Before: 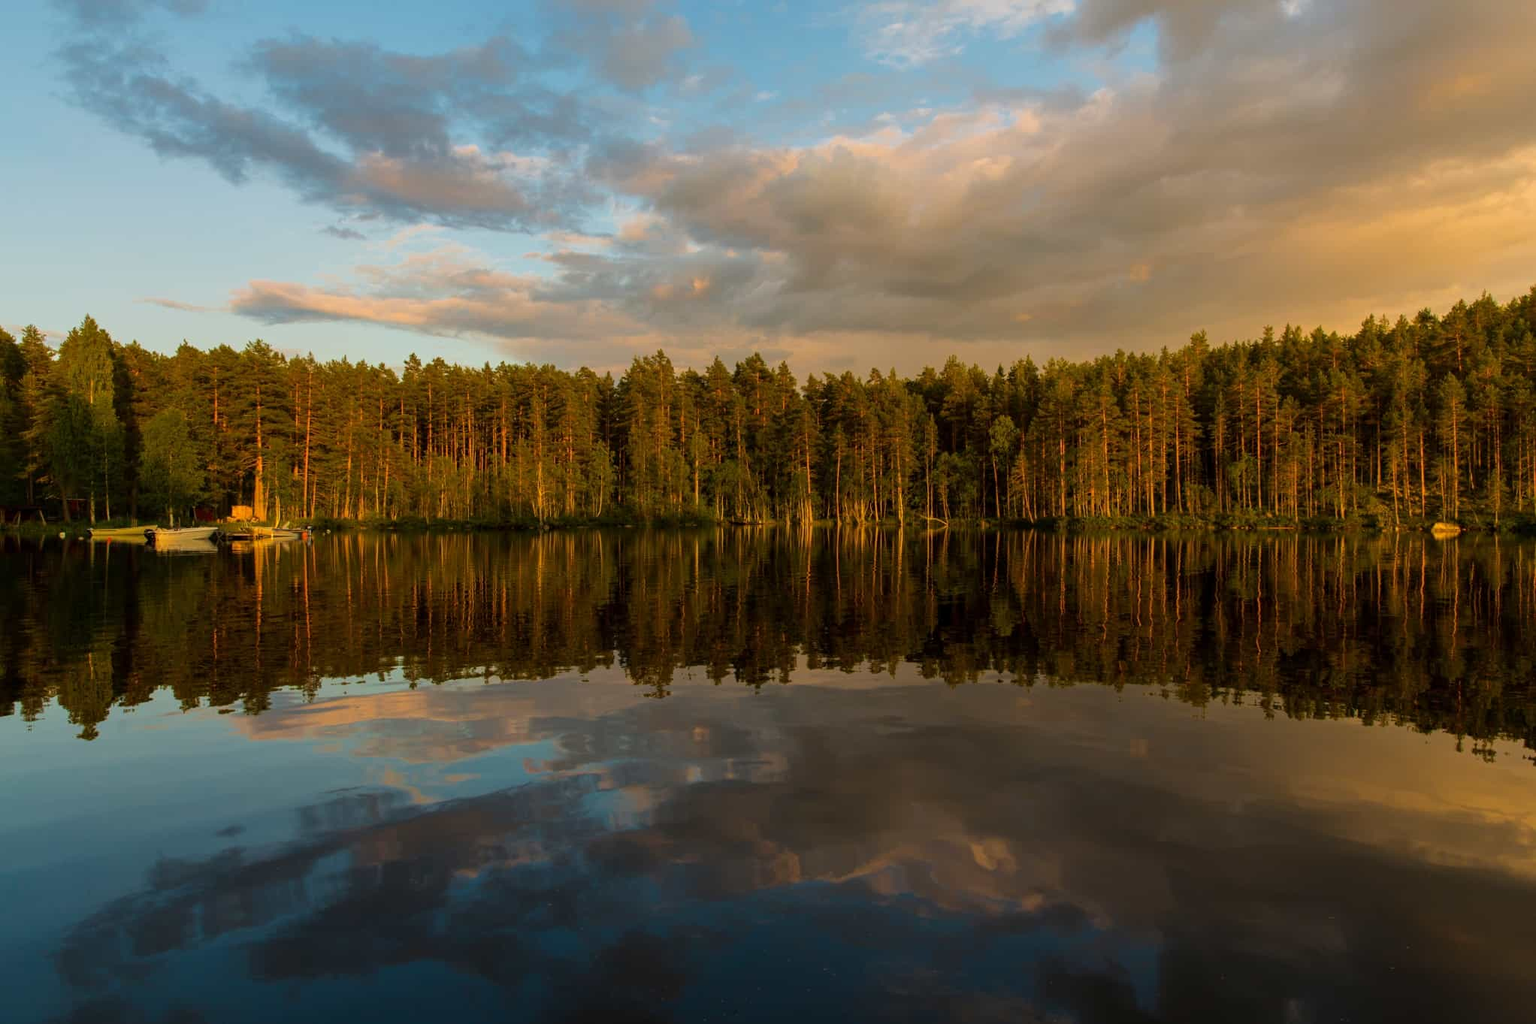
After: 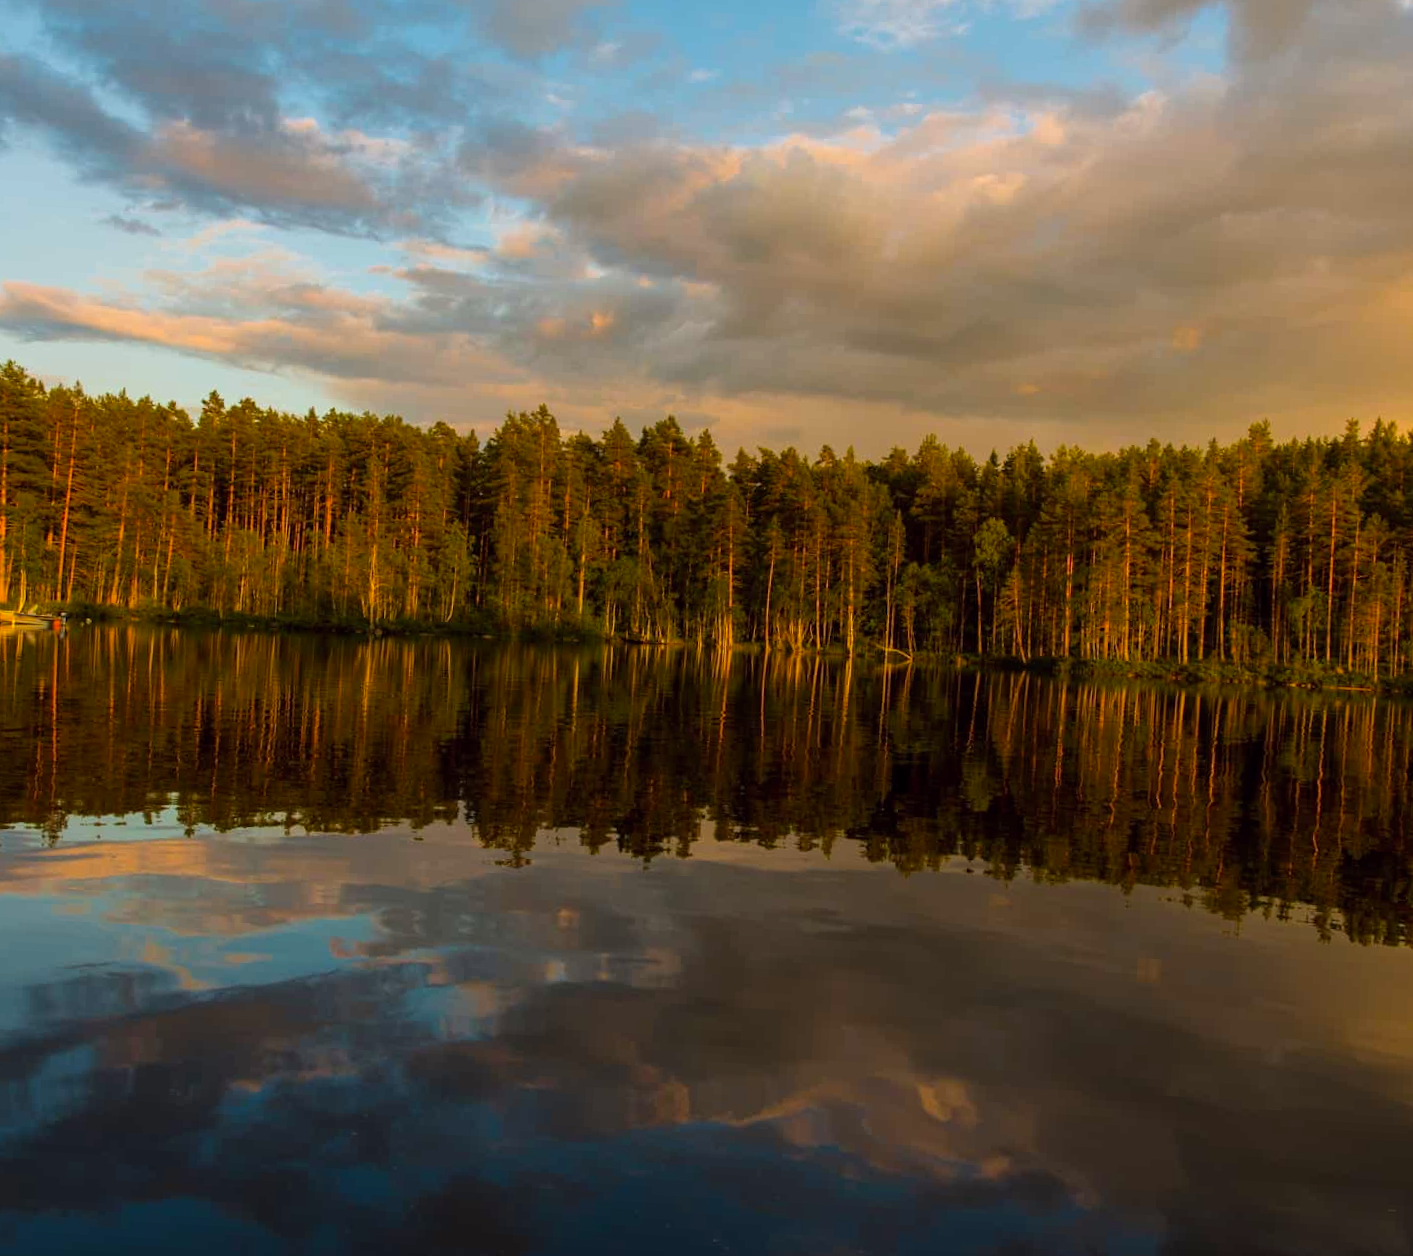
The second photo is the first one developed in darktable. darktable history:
crop and rotate: angle -3.27°, left 14.277%, top 0.028%, right 10.766%, bottom 0.028%
color balance: lift [1, 1, 0.999, 1.001], gamma [1, 1.003, 1.005, 0.995], gain [1, 0.992, 0.988, 1.012], contrast 5%, output saturation 110%
